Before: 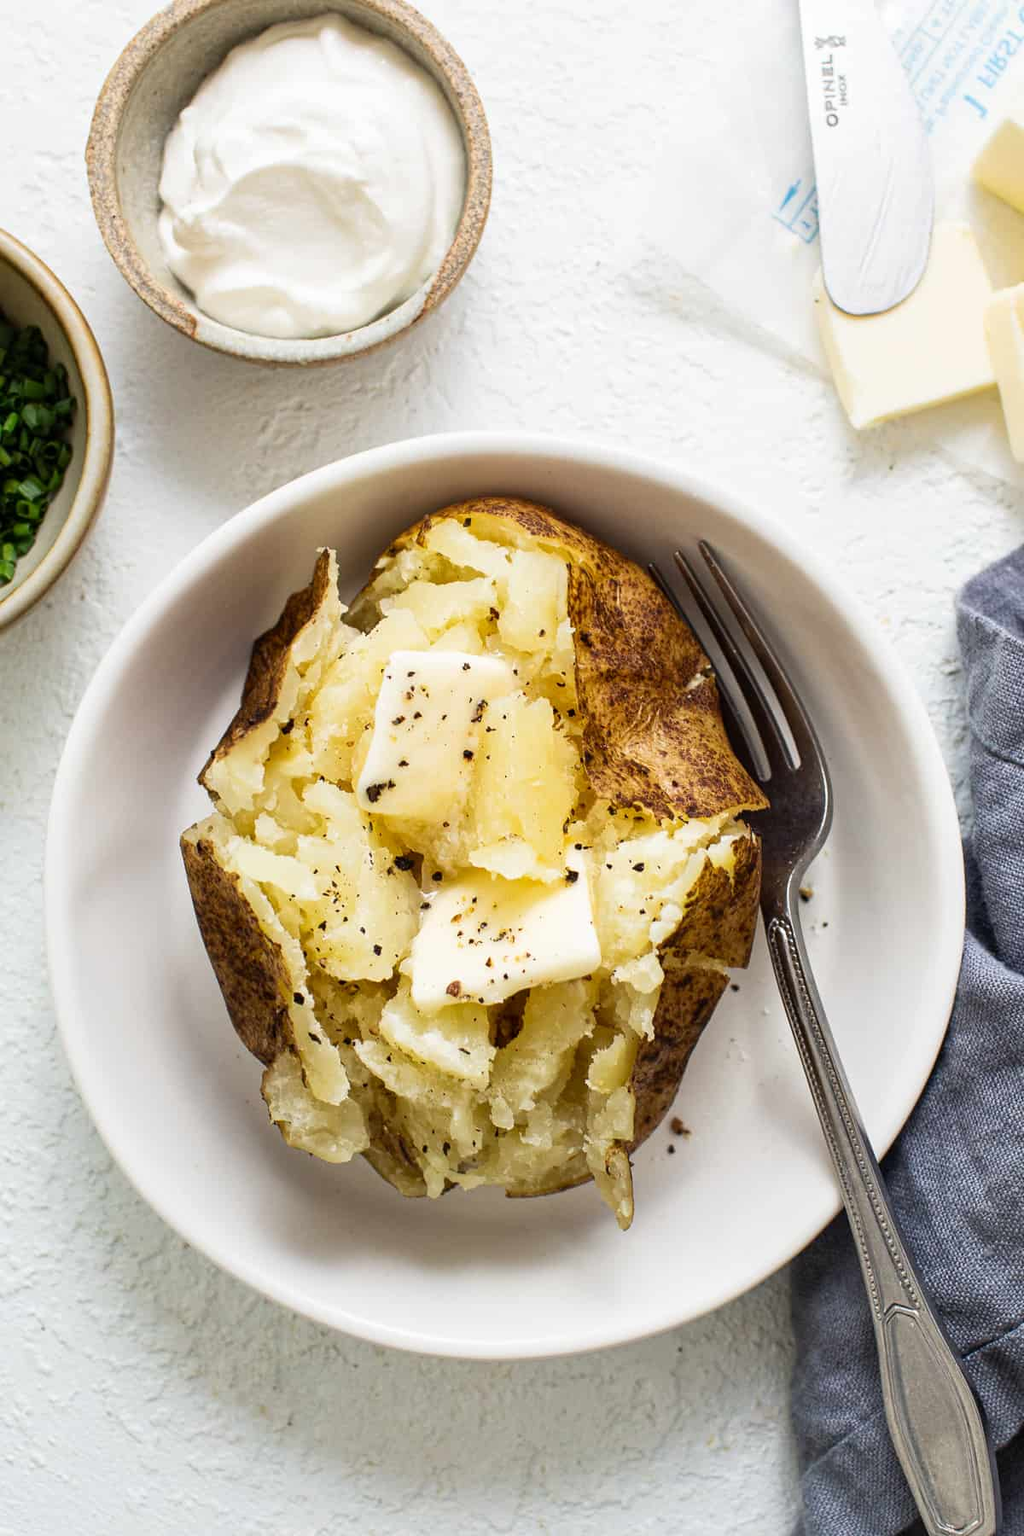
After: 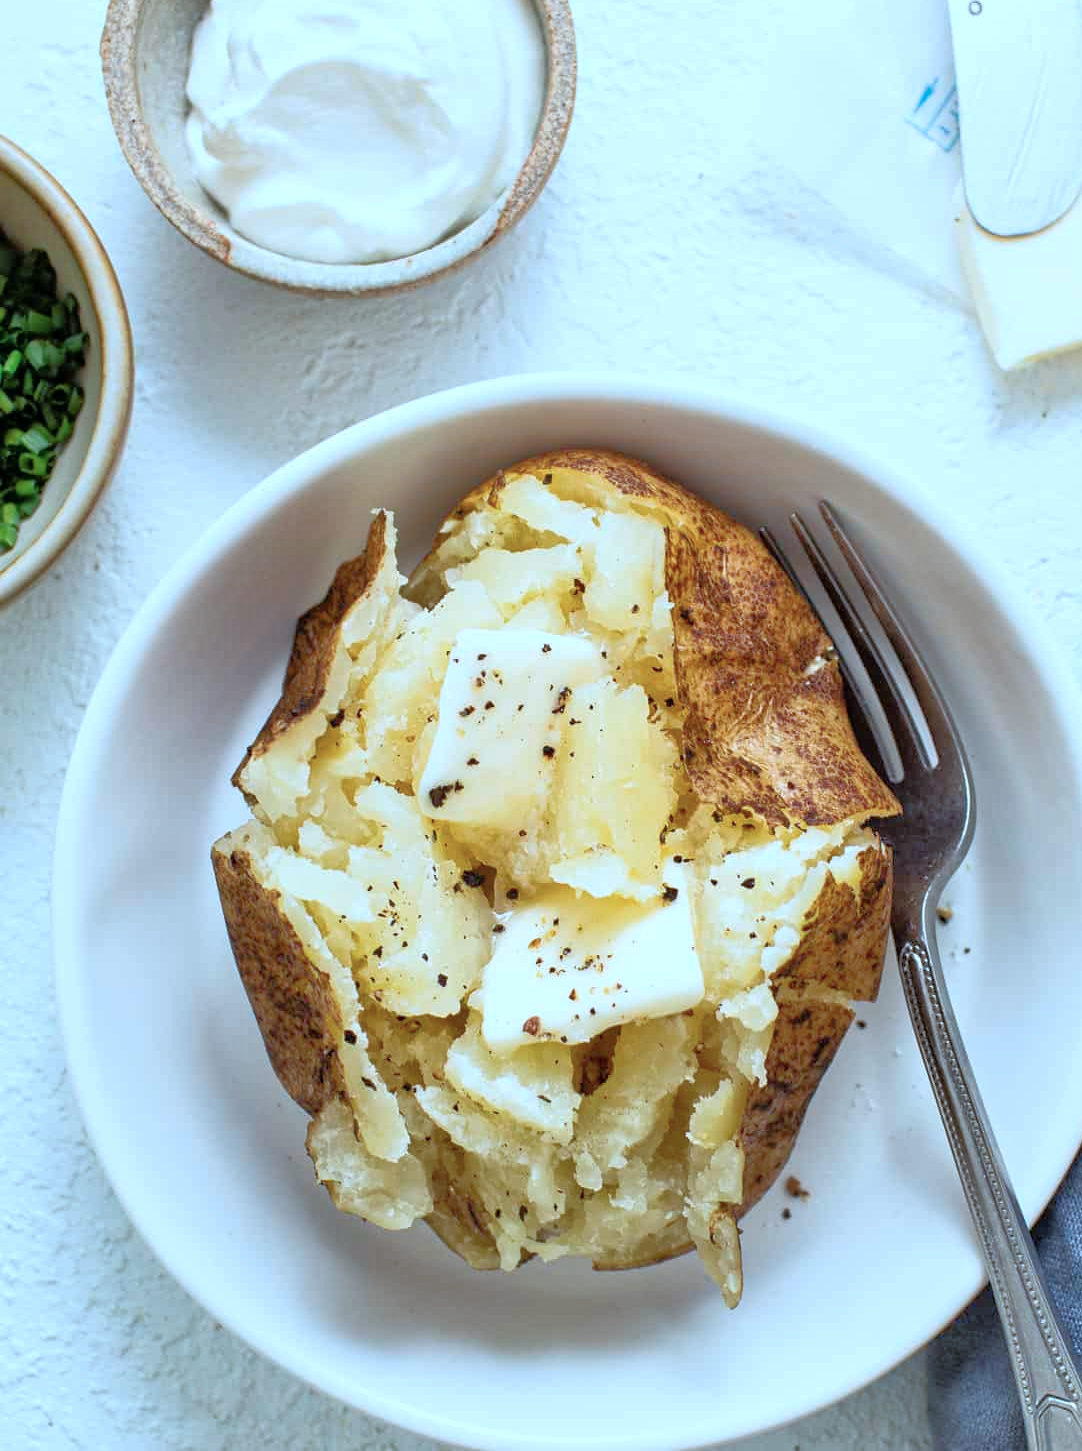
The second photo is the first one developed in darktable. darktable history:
tone equalizer: -7 EV 0.153 EV, -6 EV 0.57 EV, -5 EV 1.15 EV, -4 EV 1.31 EV, -3 EV 1.13 EV, -2 EV 0.6 EV, -1 EV 0.165 EV
crop: top 7.39%, right 9.782%, bottom 11.956%
color correction: highlights a* -9.32, highlights b* -22.91
